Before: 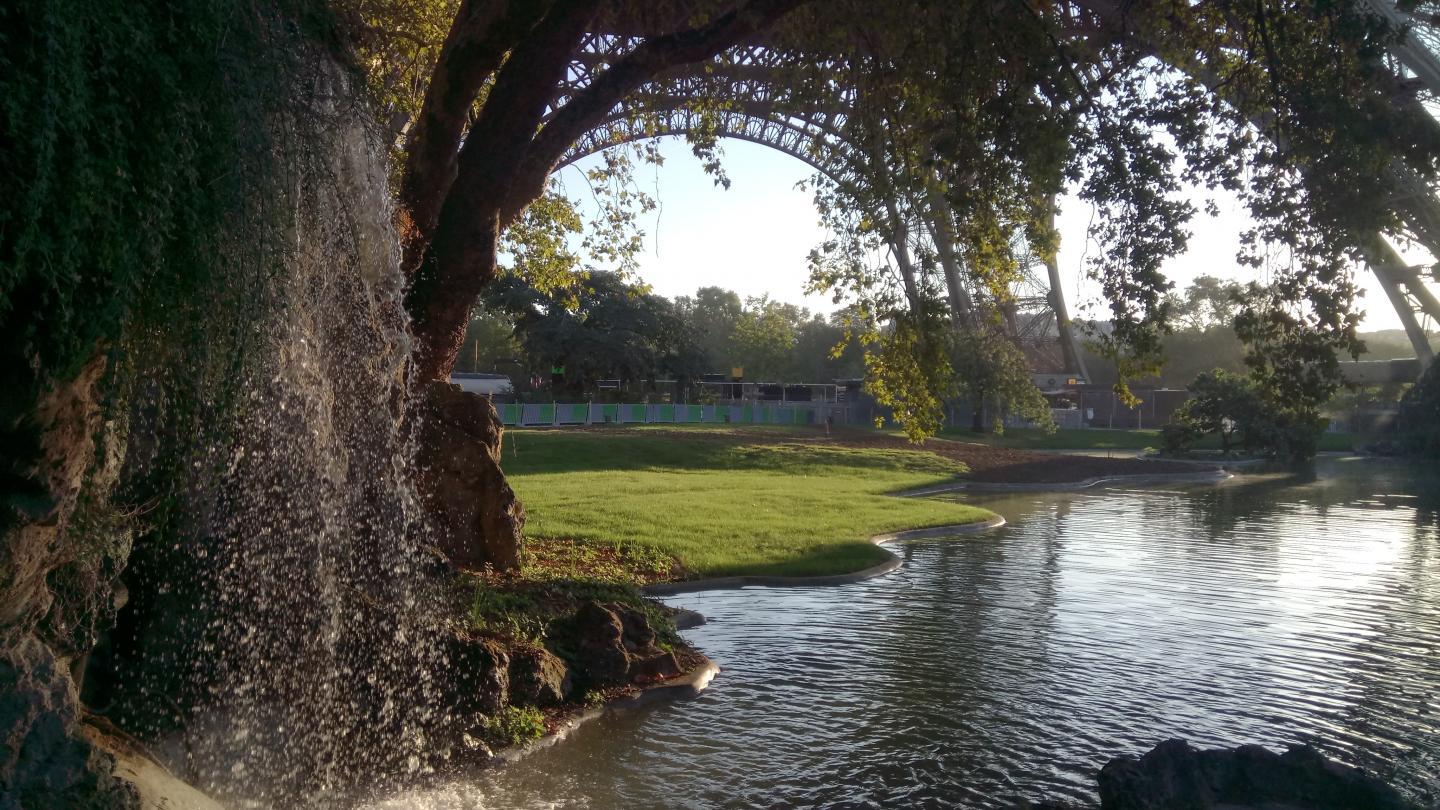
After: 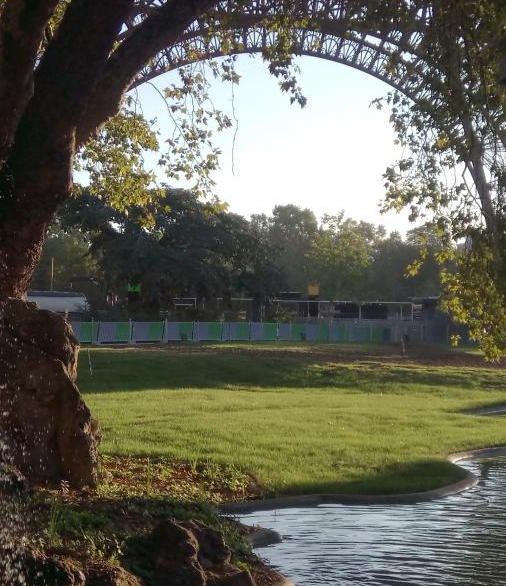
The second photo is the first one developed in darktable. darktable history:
contrast brightness saturation: saturation -0.05
crop and rotate: left 29.476%, top 10.214%, right 35.32%, bottom 17.333%
